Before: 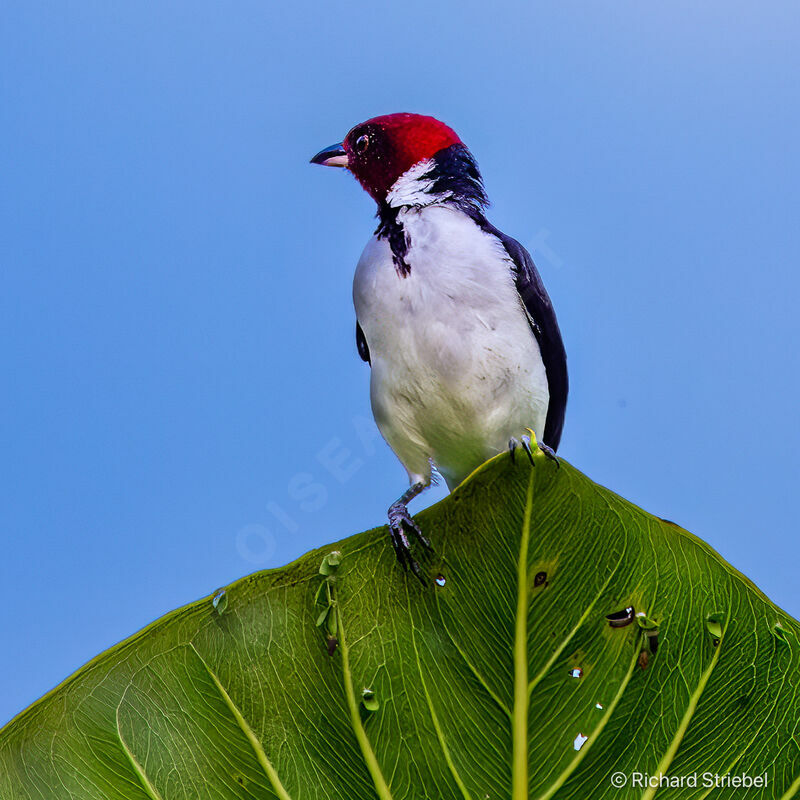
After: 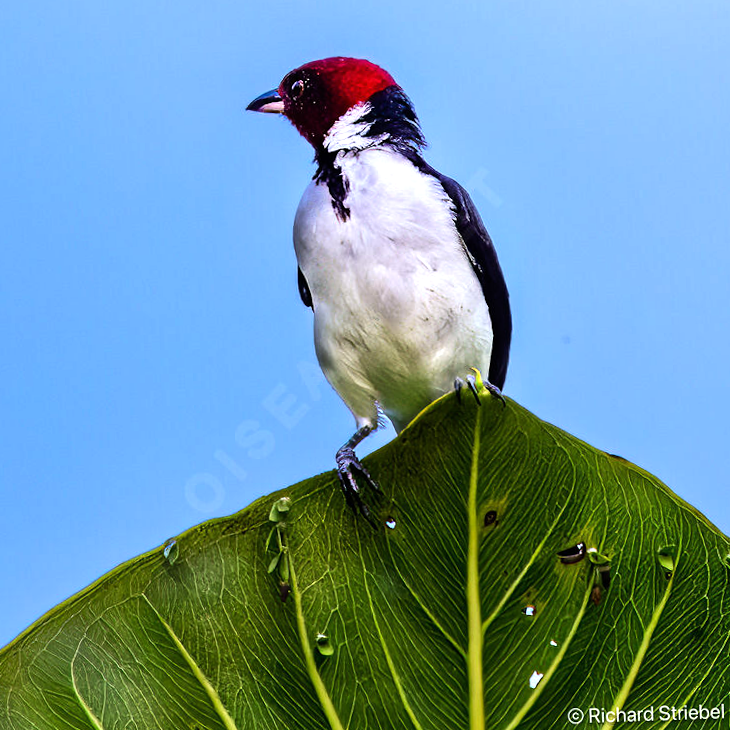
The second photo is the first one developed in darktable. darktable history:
tone equalizer: -8 EV -0.75 EV, -7 EV -0.7 EV, -6 EV -0.6 EV, -5 EV -0.4 EV, -3 EV 0.4 EV, -2 EV 0.6 EV, -1 EV 0.7 EV, +0 EV 0.75 EV, edges refinement/feathering 500, mask exposure compensation -1.57 EV, preserve details no
crop and rotate: angle 1.96°, left 5.673%, top 5.673%
